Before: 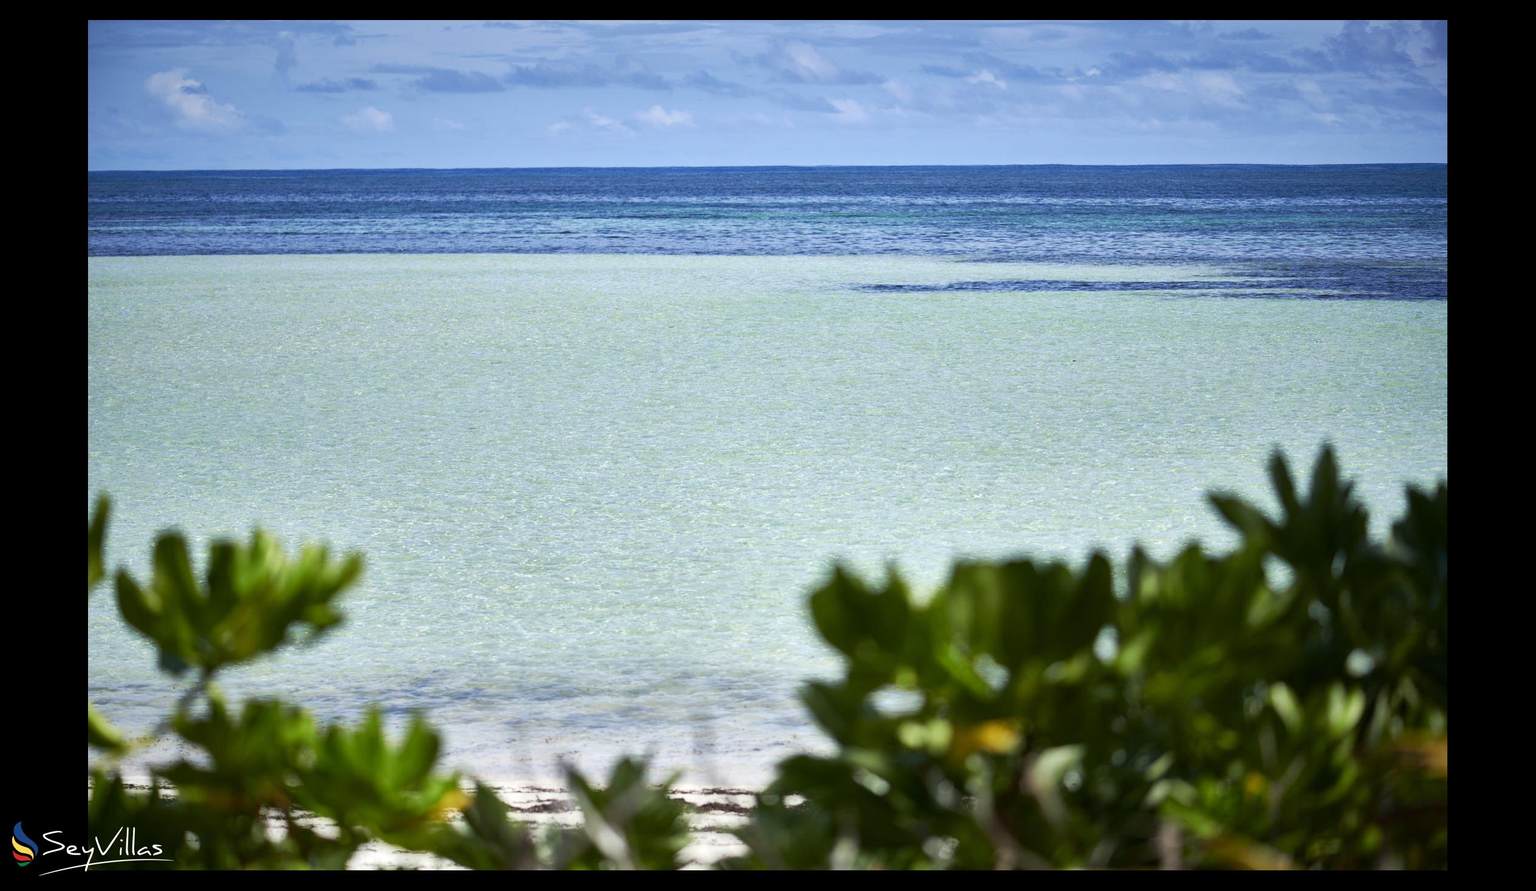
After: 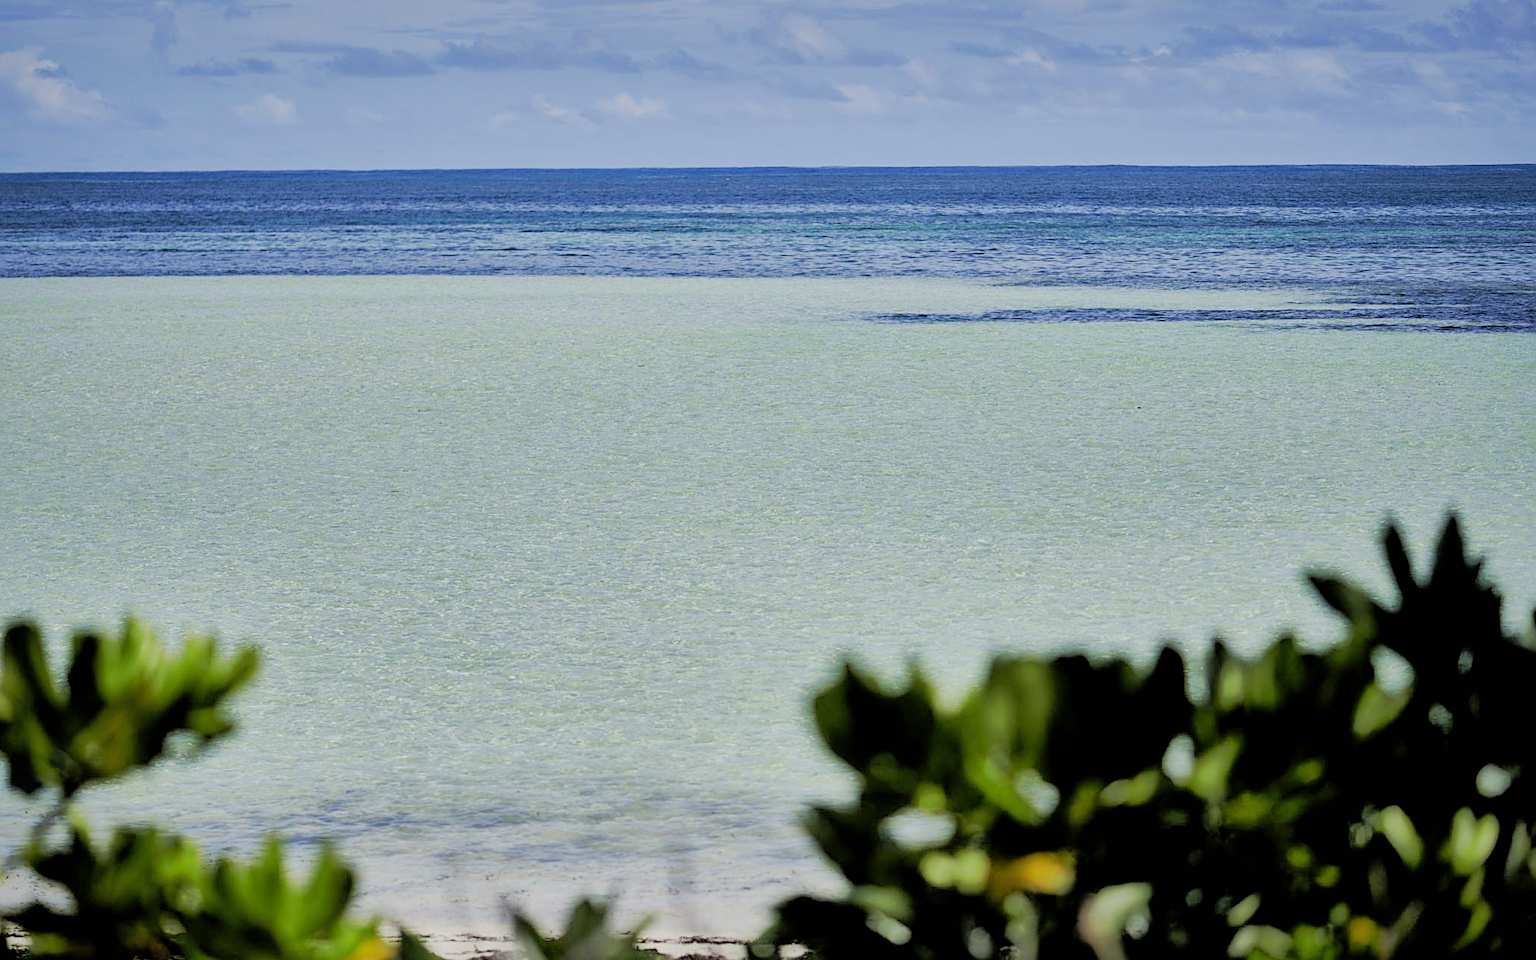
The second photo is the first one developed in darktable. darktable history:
sharpen: on, module defaults
crop: left 9.974%, top 3.481%, right 9.153%, bottom 9.288%
color correction: highlights b* 2.96
shadows and highlights: on, module defaults
filmic rgb: black relative exposure -2.88 EV, white relative exposure 4.56 EV, threshold 5.96 EV, hardness 1.75, contrast 1.258, enable highlight reconstruction true
exposure: exposure 0.2 EV, compensate exposure bias true, compensate highlight preservation false
